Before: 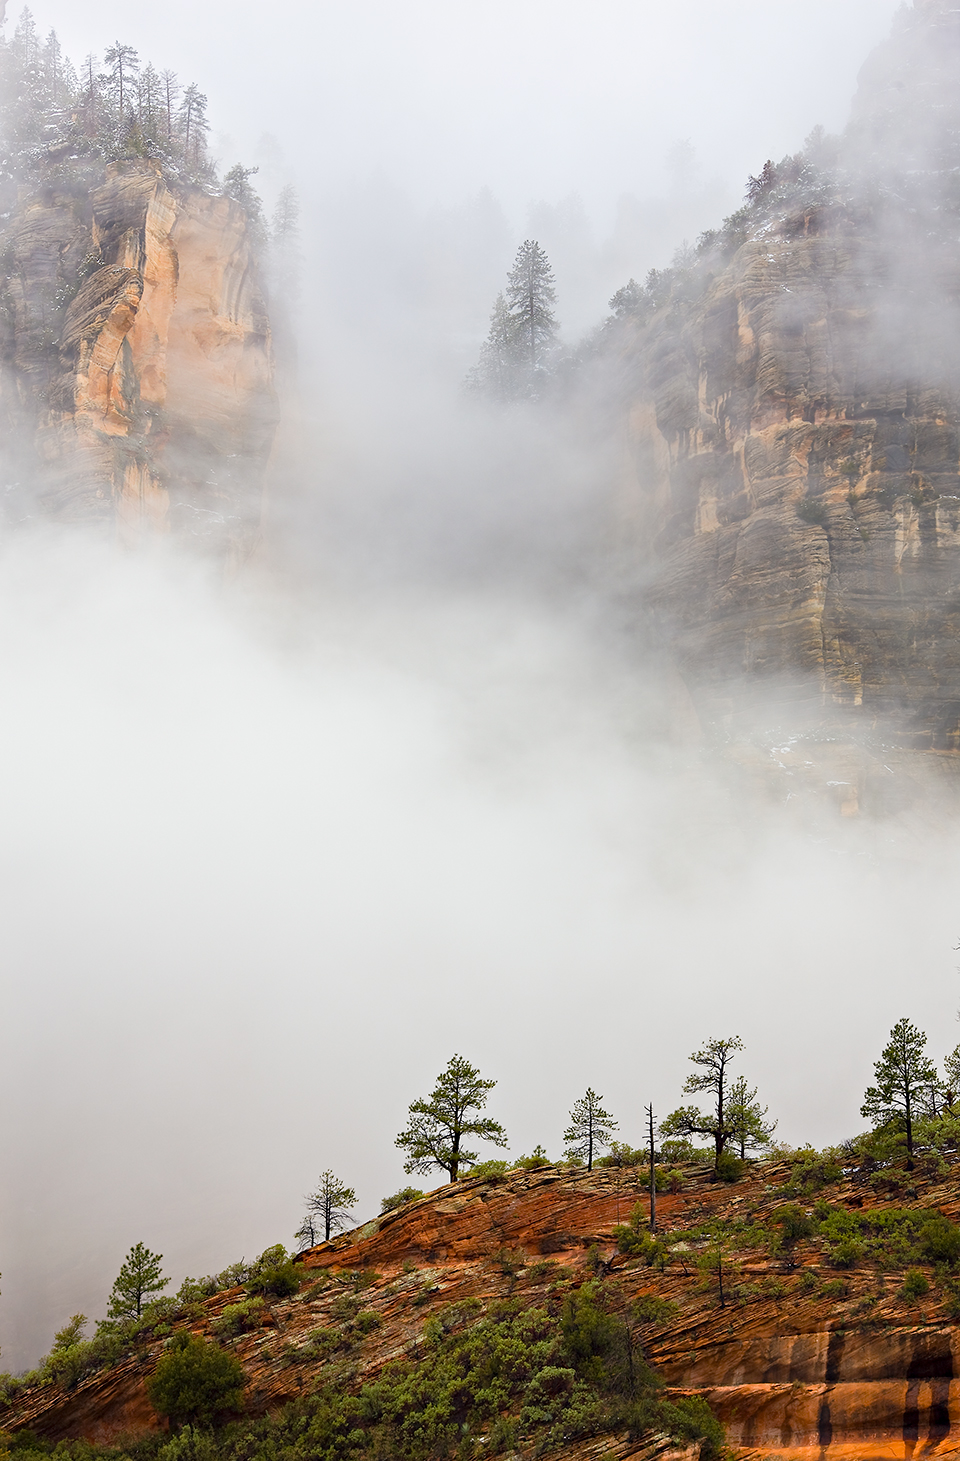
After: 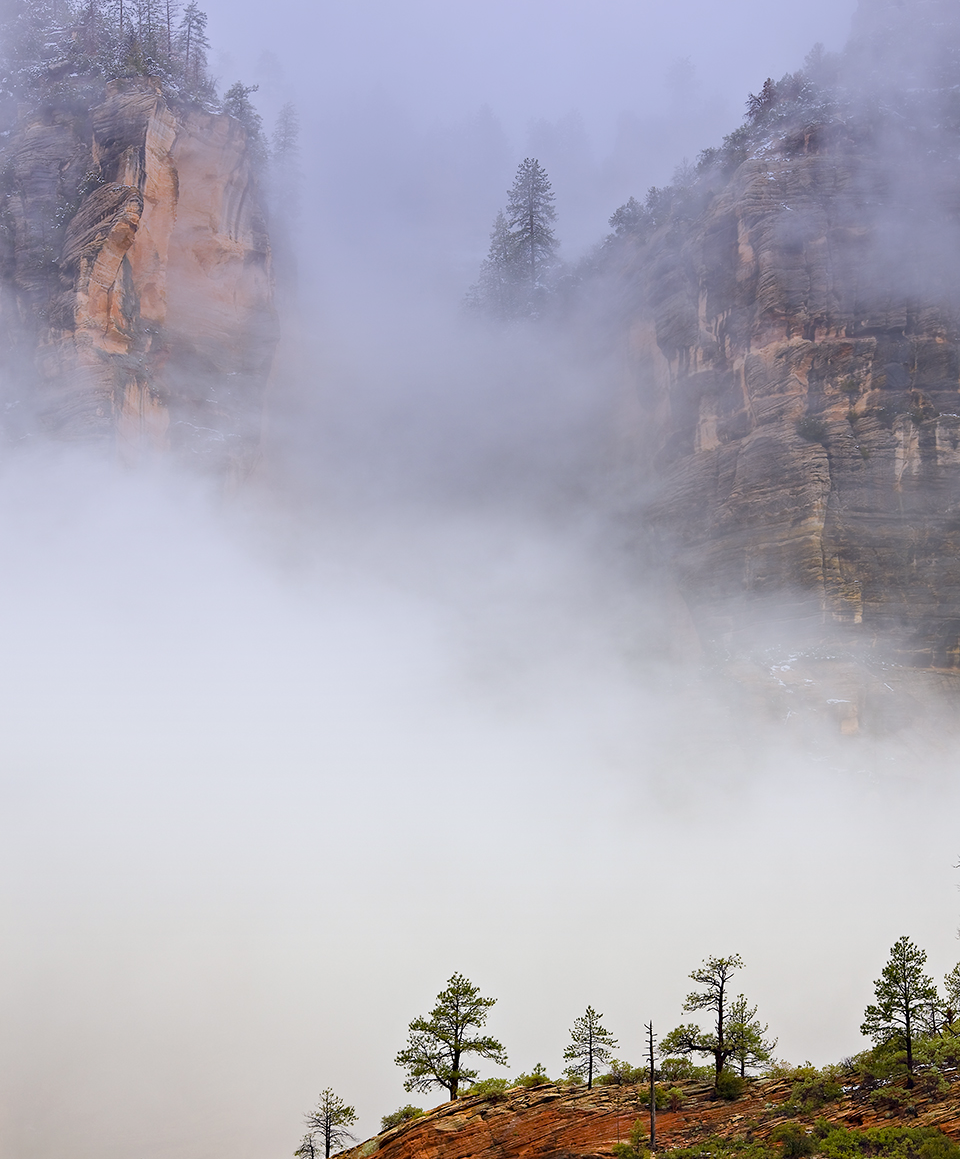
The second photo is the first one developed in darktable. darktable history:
shadows and highlights: shadows 12, white point adjustment 1.2, highlights -0.36, soften with gaussian
graduated density: hue 238.83°, saturation 50%
crop and rotate: top 5.667%, bottom 14.937%
